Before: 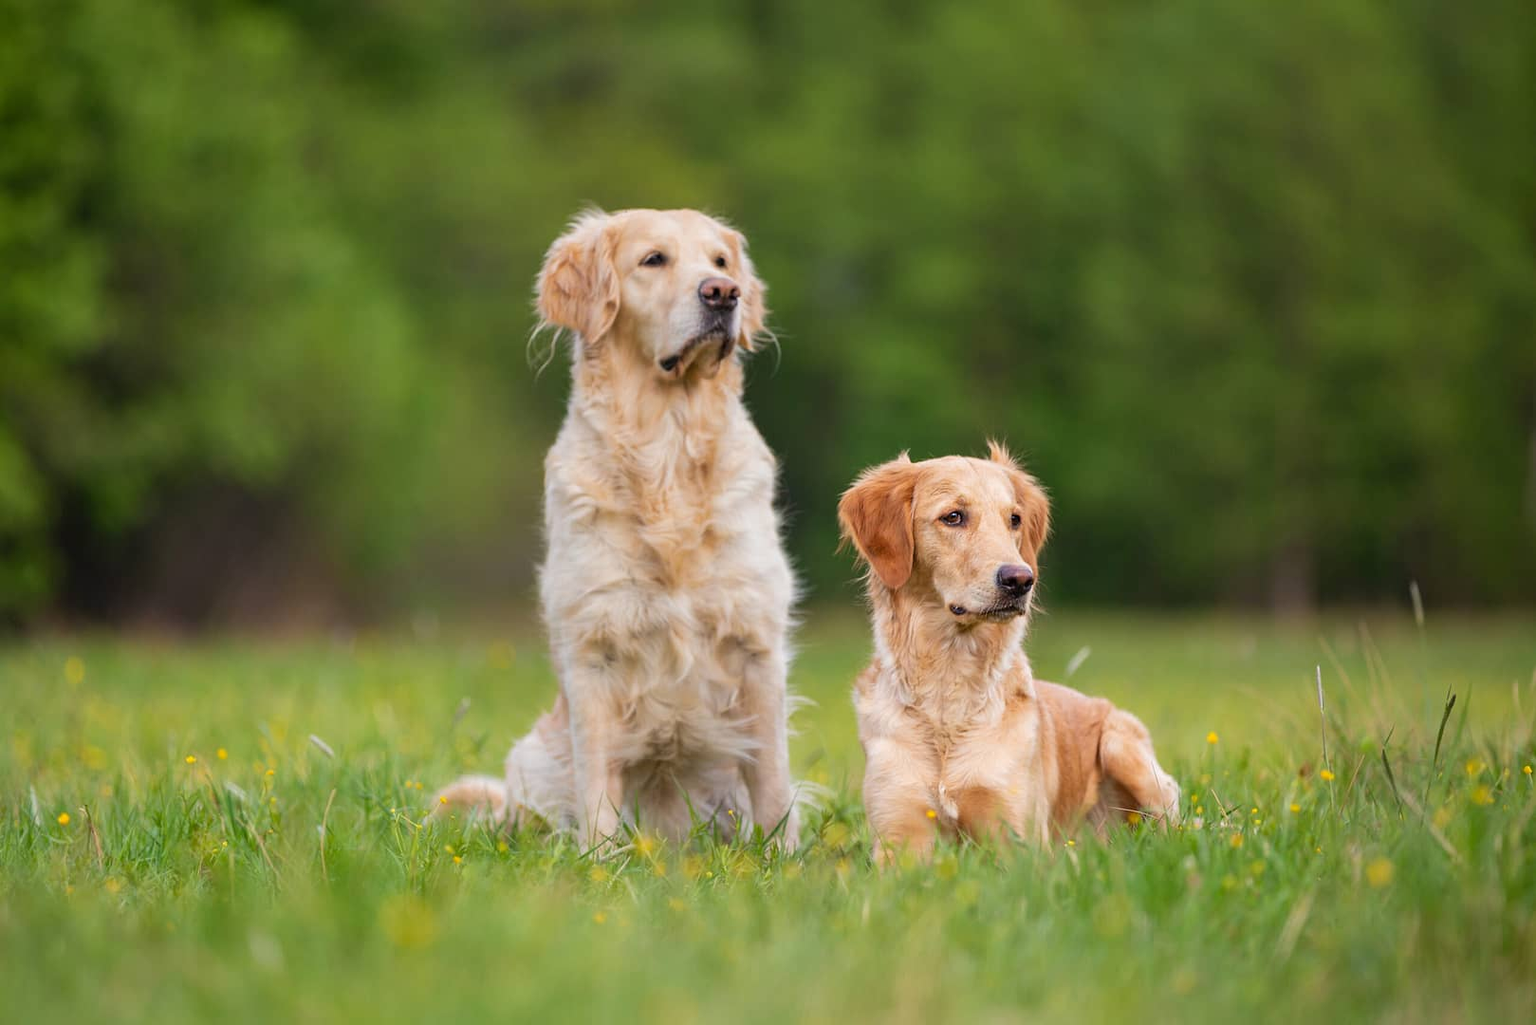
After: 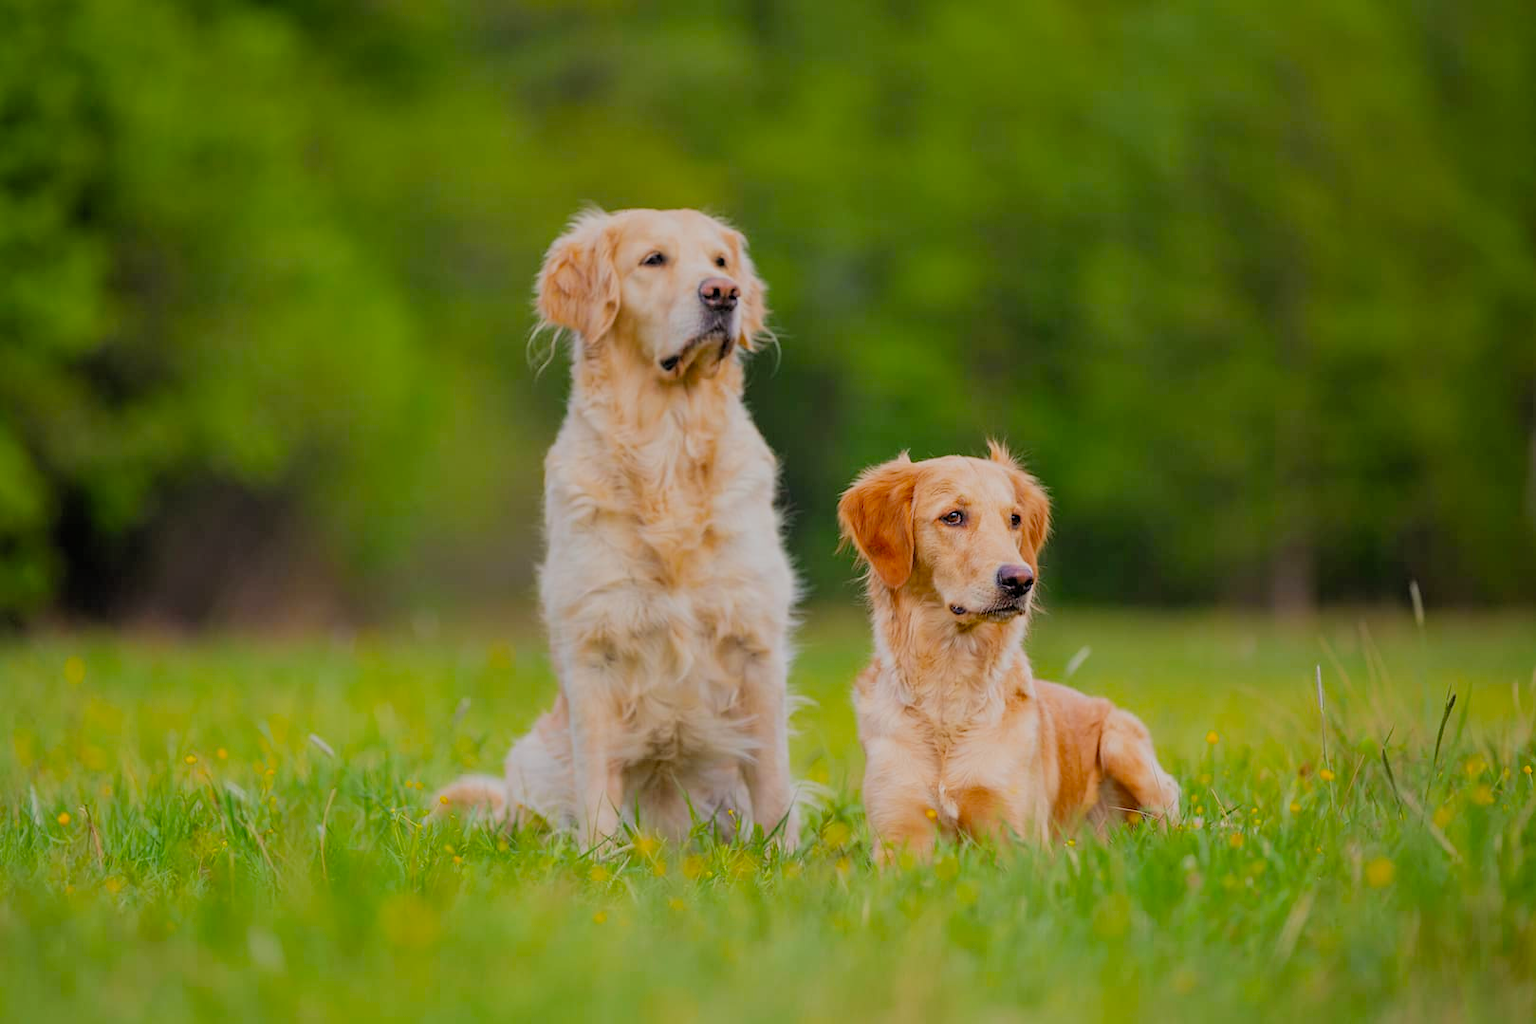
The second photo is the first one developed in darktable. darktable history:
filmic rgb: black relative exposure -8.79 EV, white relative exposure 4.98 EV, threshold 6 EV, target black luminance 0%, hardness 3.77, latitude 66.34%, contrast 0.822, highlights saturation mix 10%, shadows ↔ highlights balance 20%, add noise in highlights 0.1, color science v4 (2020), iterations of high-quality reconstruction 0, type of noise poissonian, enable highlight reconstruction true
tone equalizer: on, module defaults
